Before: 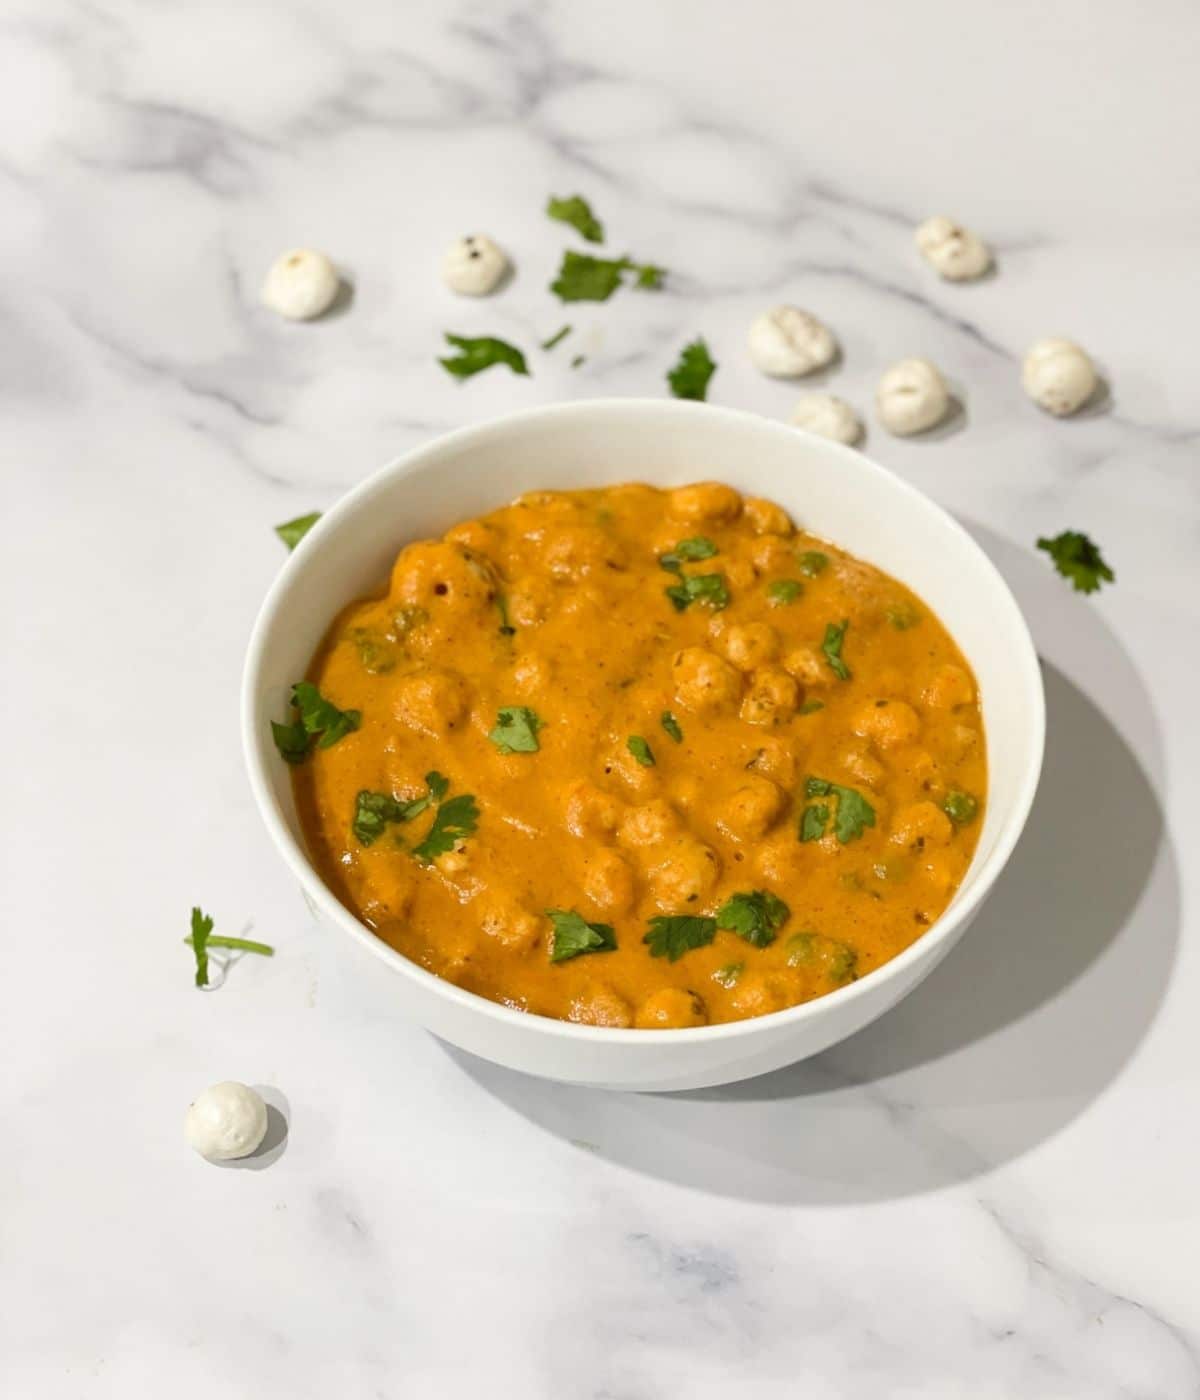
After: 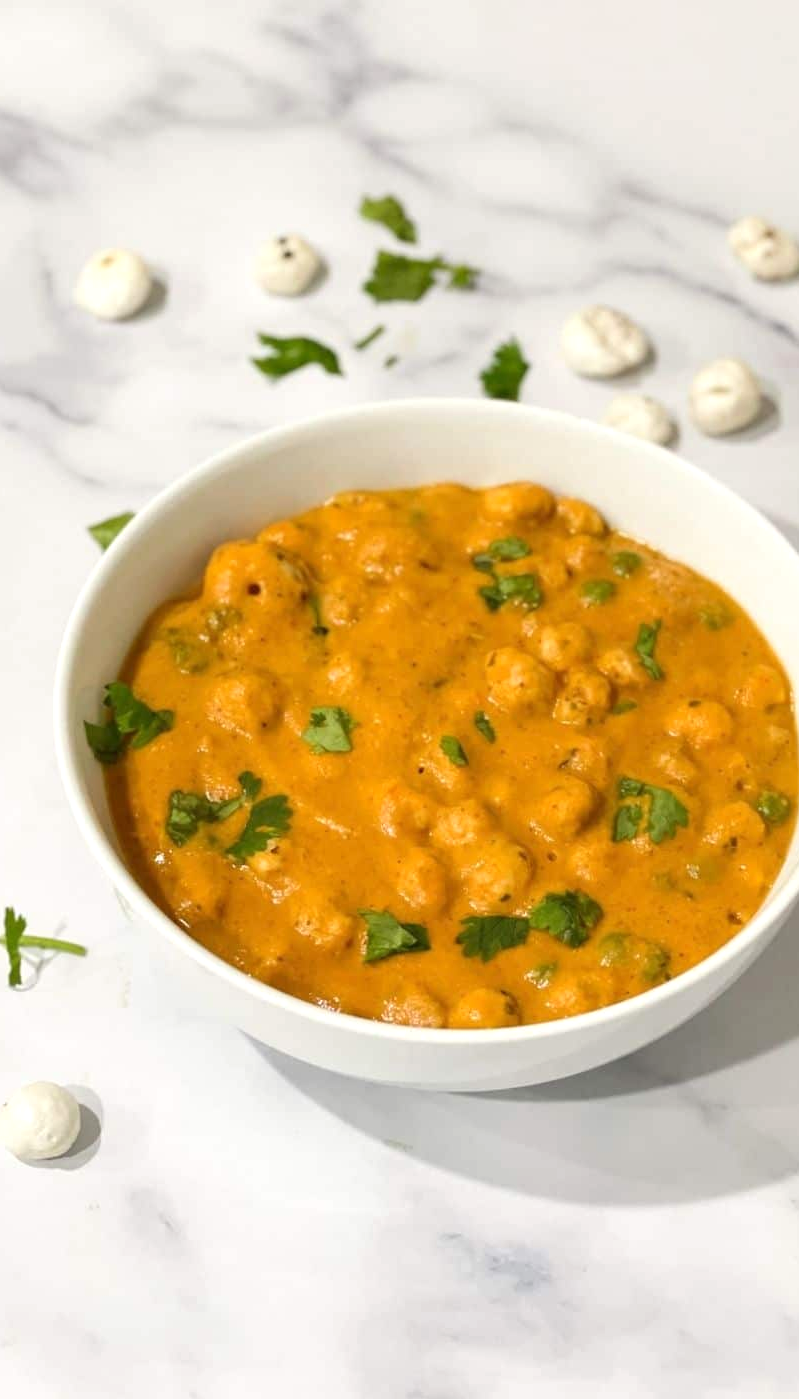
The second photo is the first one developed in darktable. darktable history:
exposure: exposure 0.203 EV, compensate highlight preservation false
crop and rotate: left 15.617%, right 17.78%
